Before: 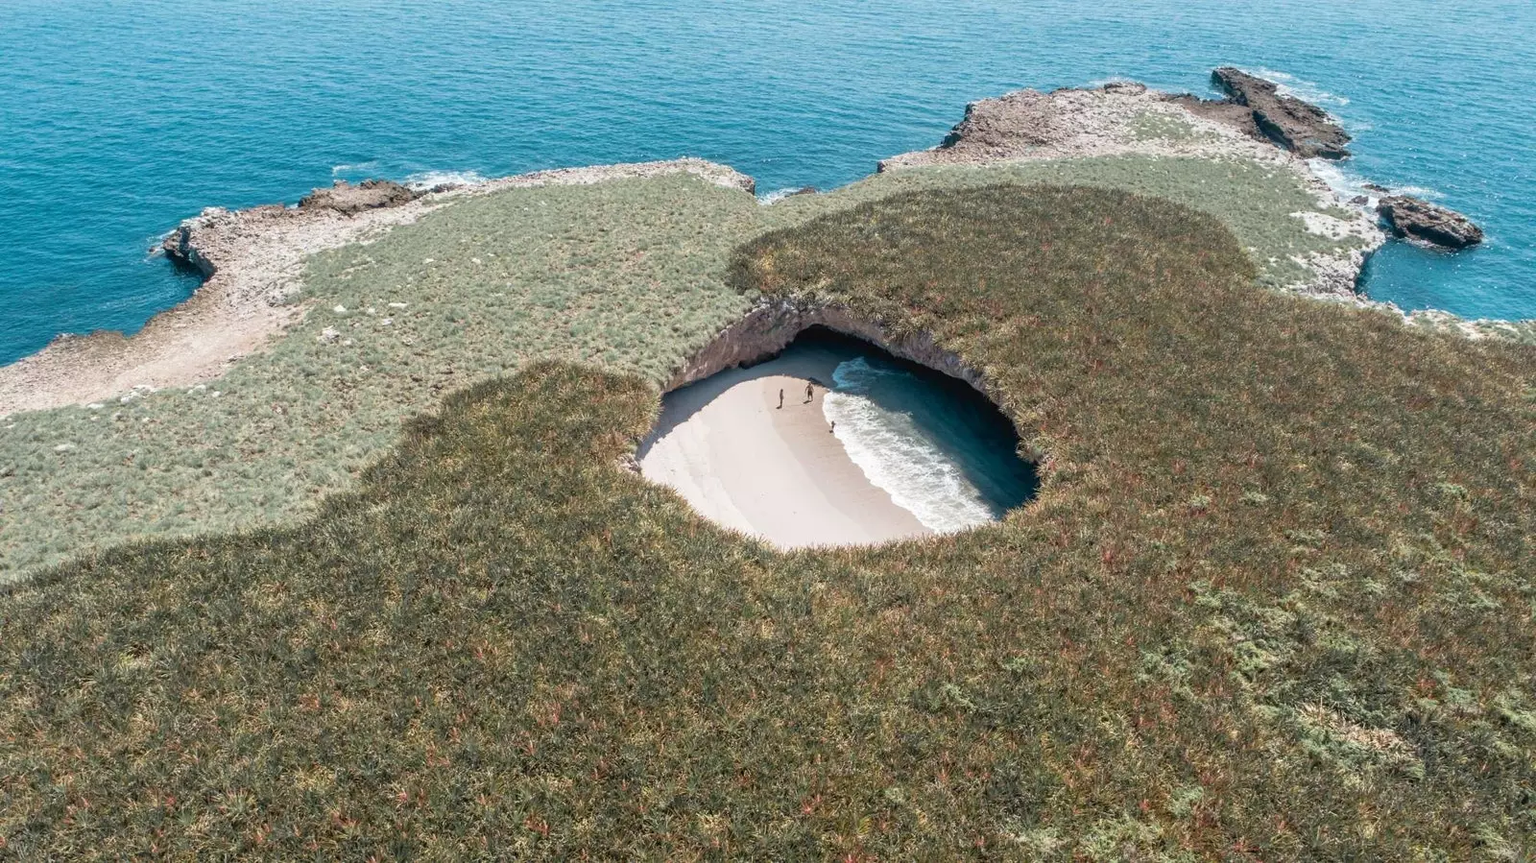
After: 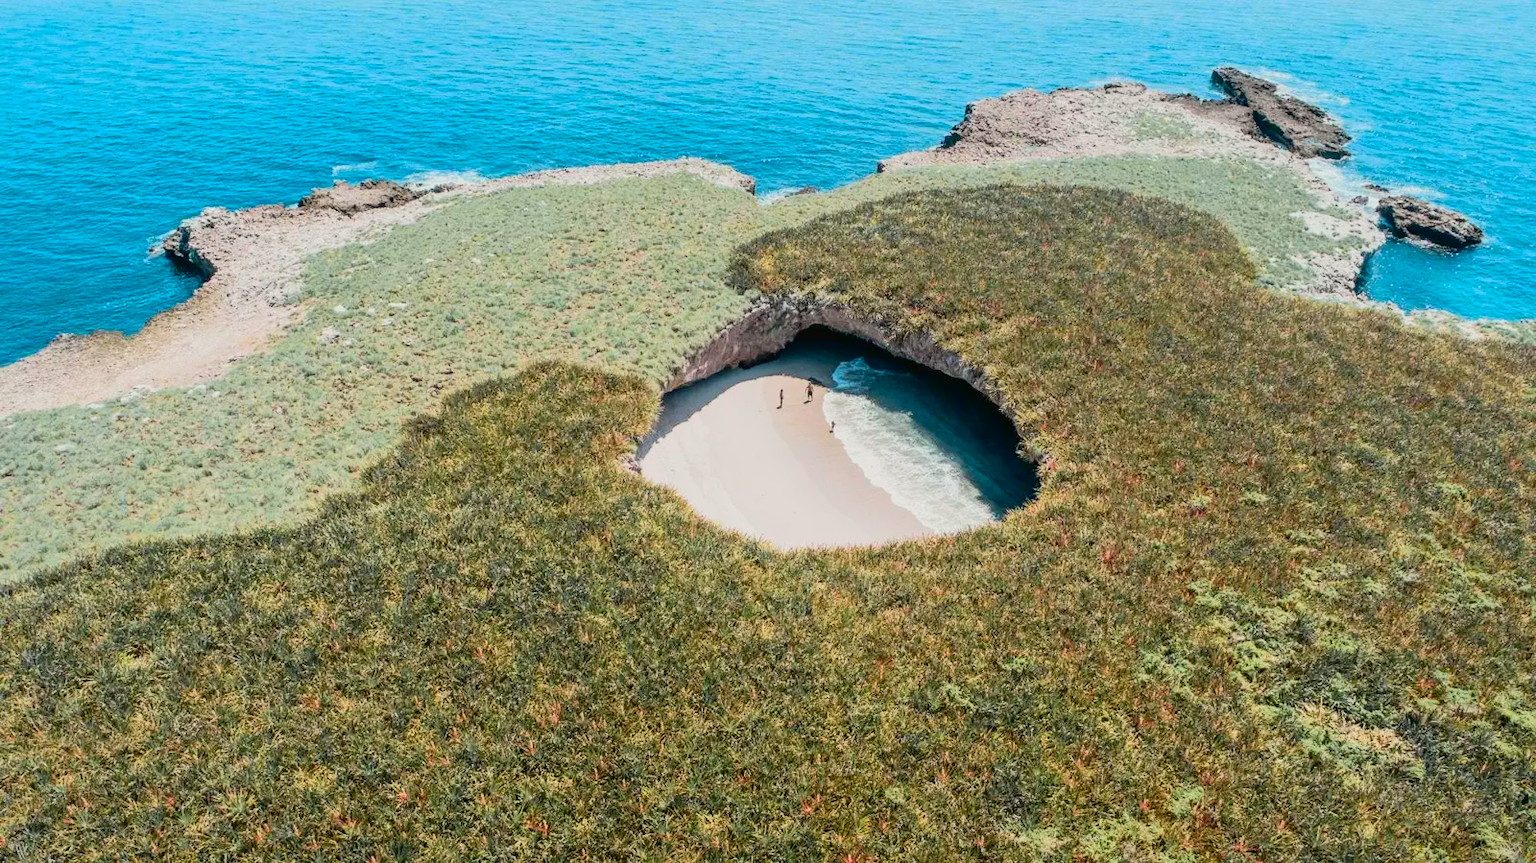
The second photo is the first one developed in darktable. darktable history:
color balance rgb: highlights gain › chroma 0.163%, highlights gain › hue 331.13°, perceptual saturation grading › global saturation 24.872%
shadows and highlights: shadows 9.27, white point adjustment 0.956, highlights -38.97
tone curve: curves: ch0 [(0, 0.017) (0.091, 0.04) (0.296, 0.276) (0.439, 0.482) (0.64, 0.729) (0.785, 0.817) (0.995, 0.917)]; ch1 [(0, 0) (0.384, 0.365) (0.463, 0.447) (0.486, 0.474) (0.503, 0.497) (0.526, 0.52) (0.555, 0.564) (0.578, 0.589) (0.638, 0.66) (0.766, 0.773) (1, 1)]; ch2 [(0, 0) (0.374, 0.344) (0.446, 0.443) (0.501, 0.509) (0.528, 0.522) (0.569, 0.593) (0.61, 0.646) (0.666, 0.688) (1, 1)], color space Lab, independent channels, preserve colors none
